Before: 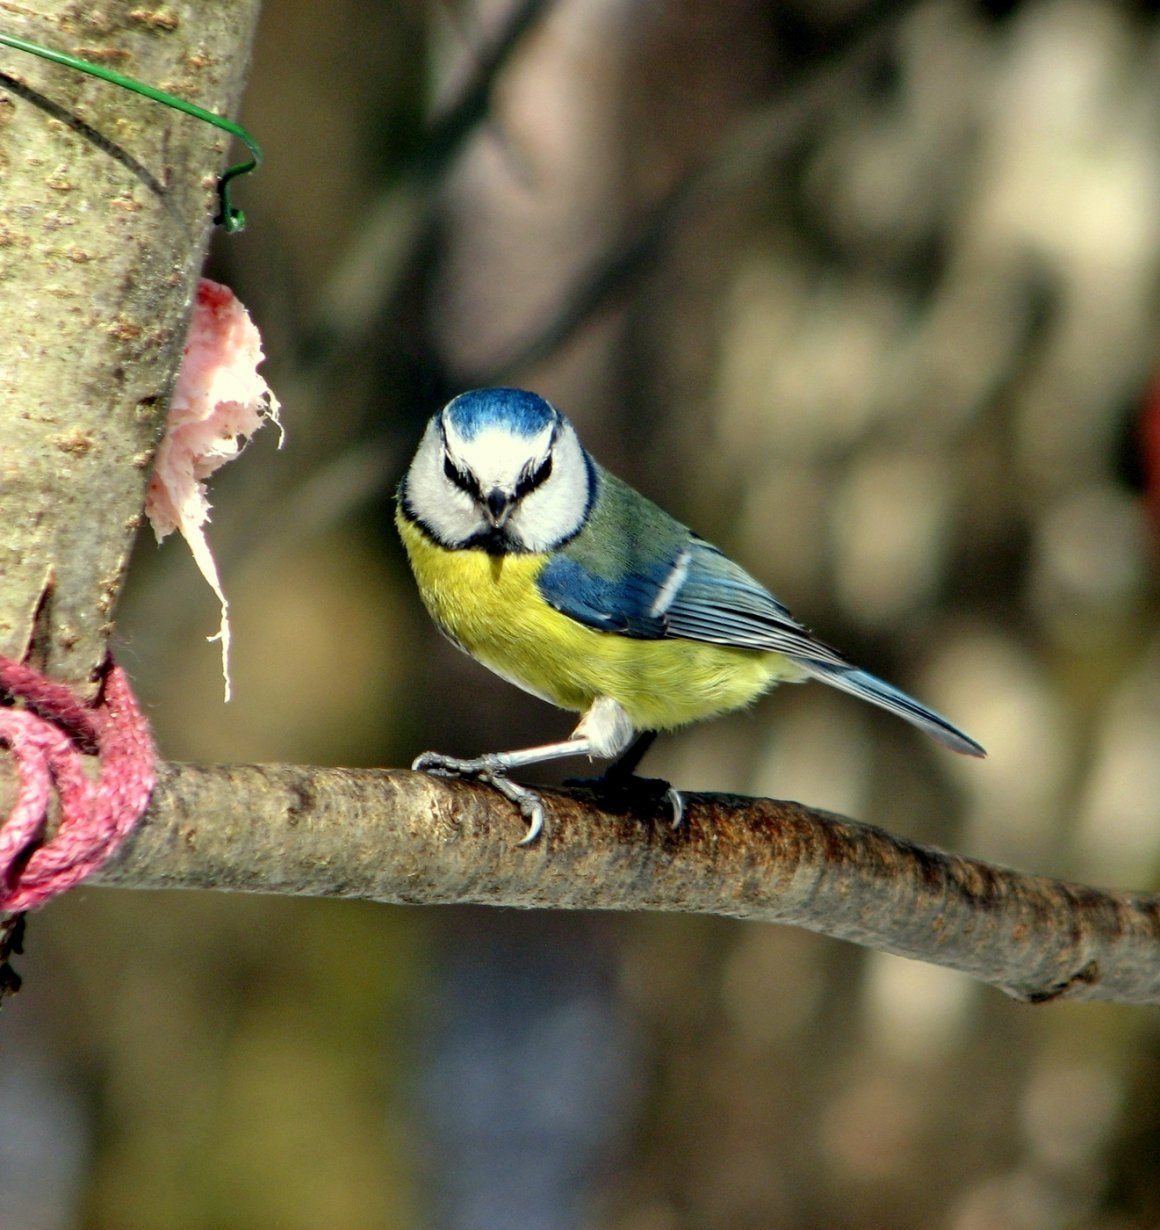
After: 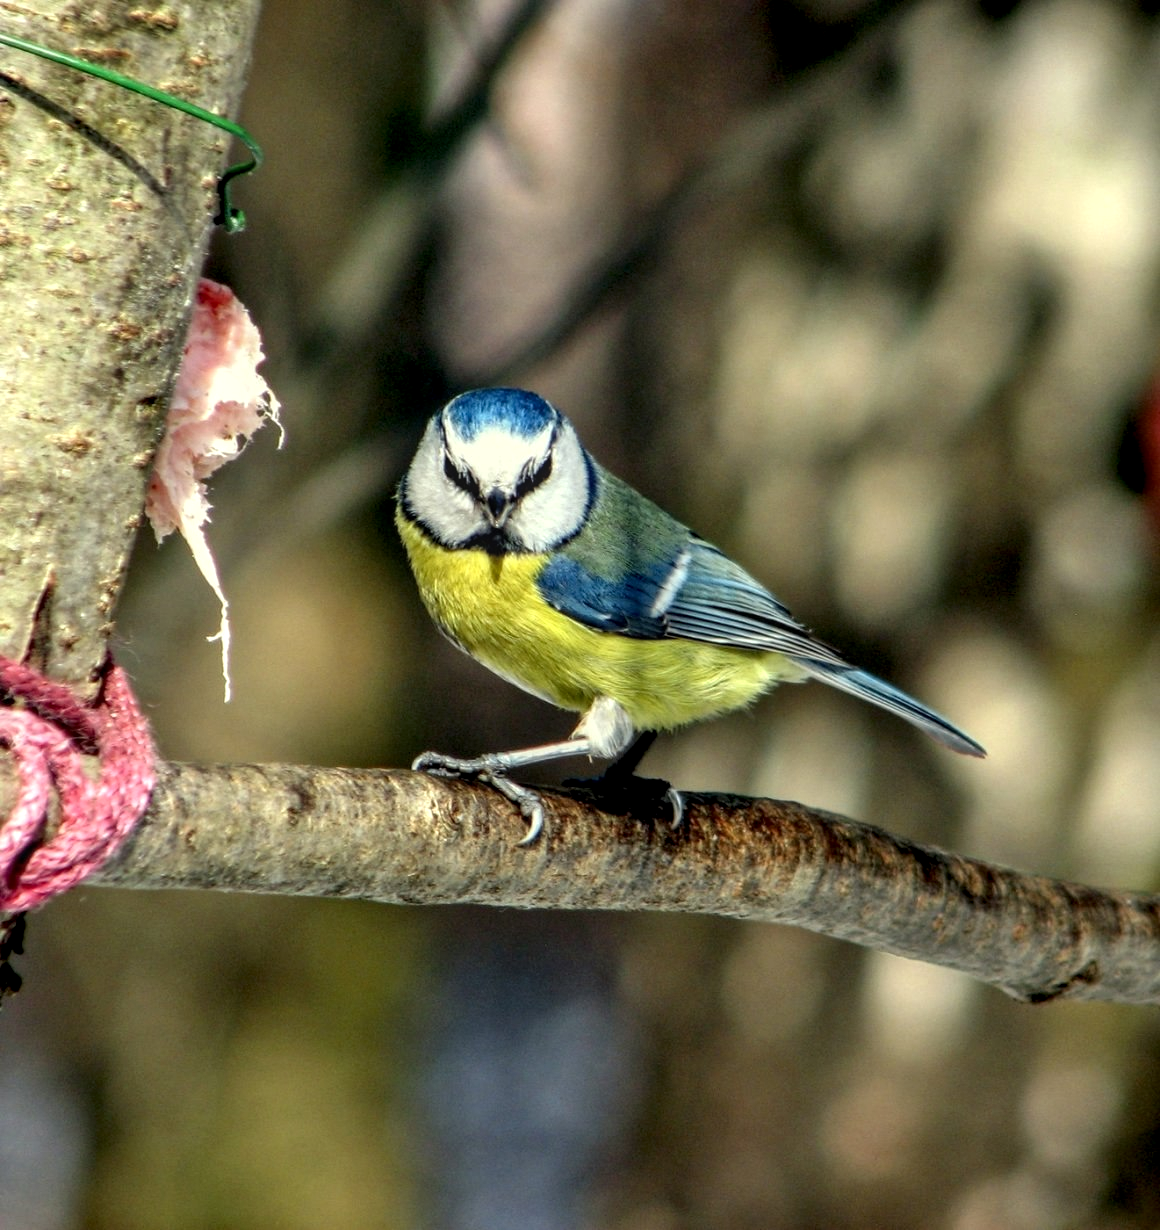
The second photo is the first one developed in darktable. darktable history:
local contrast: highlights 61%, detail 143%, midtone range 0.428
